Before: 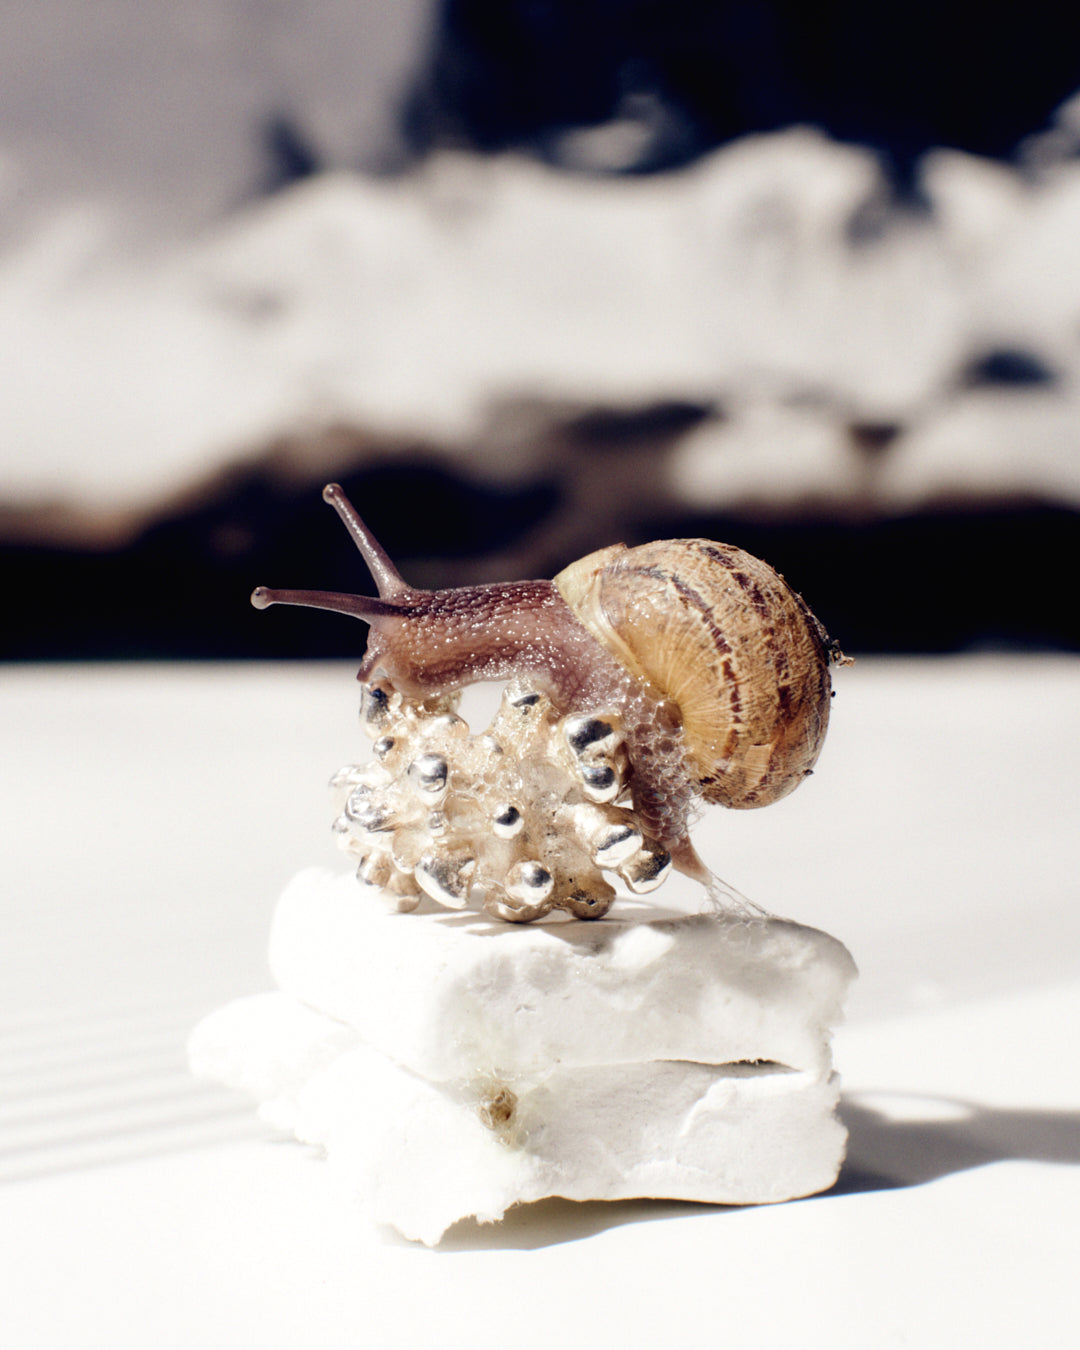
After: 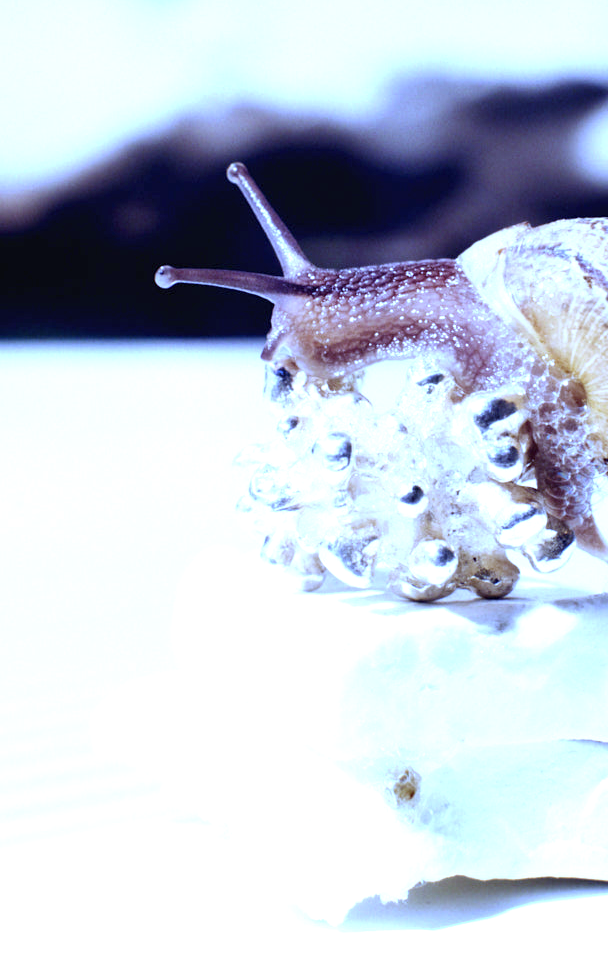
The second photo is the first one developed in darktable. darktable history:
tone equalizer: on, module defaults
white balance: red 0.766, blue 1.537
crop: left 8.966%, top 23.852%, right 34.699%, bottom 4.703%
exposure: exposure 0.999 EV, compensate highlight preservation false
